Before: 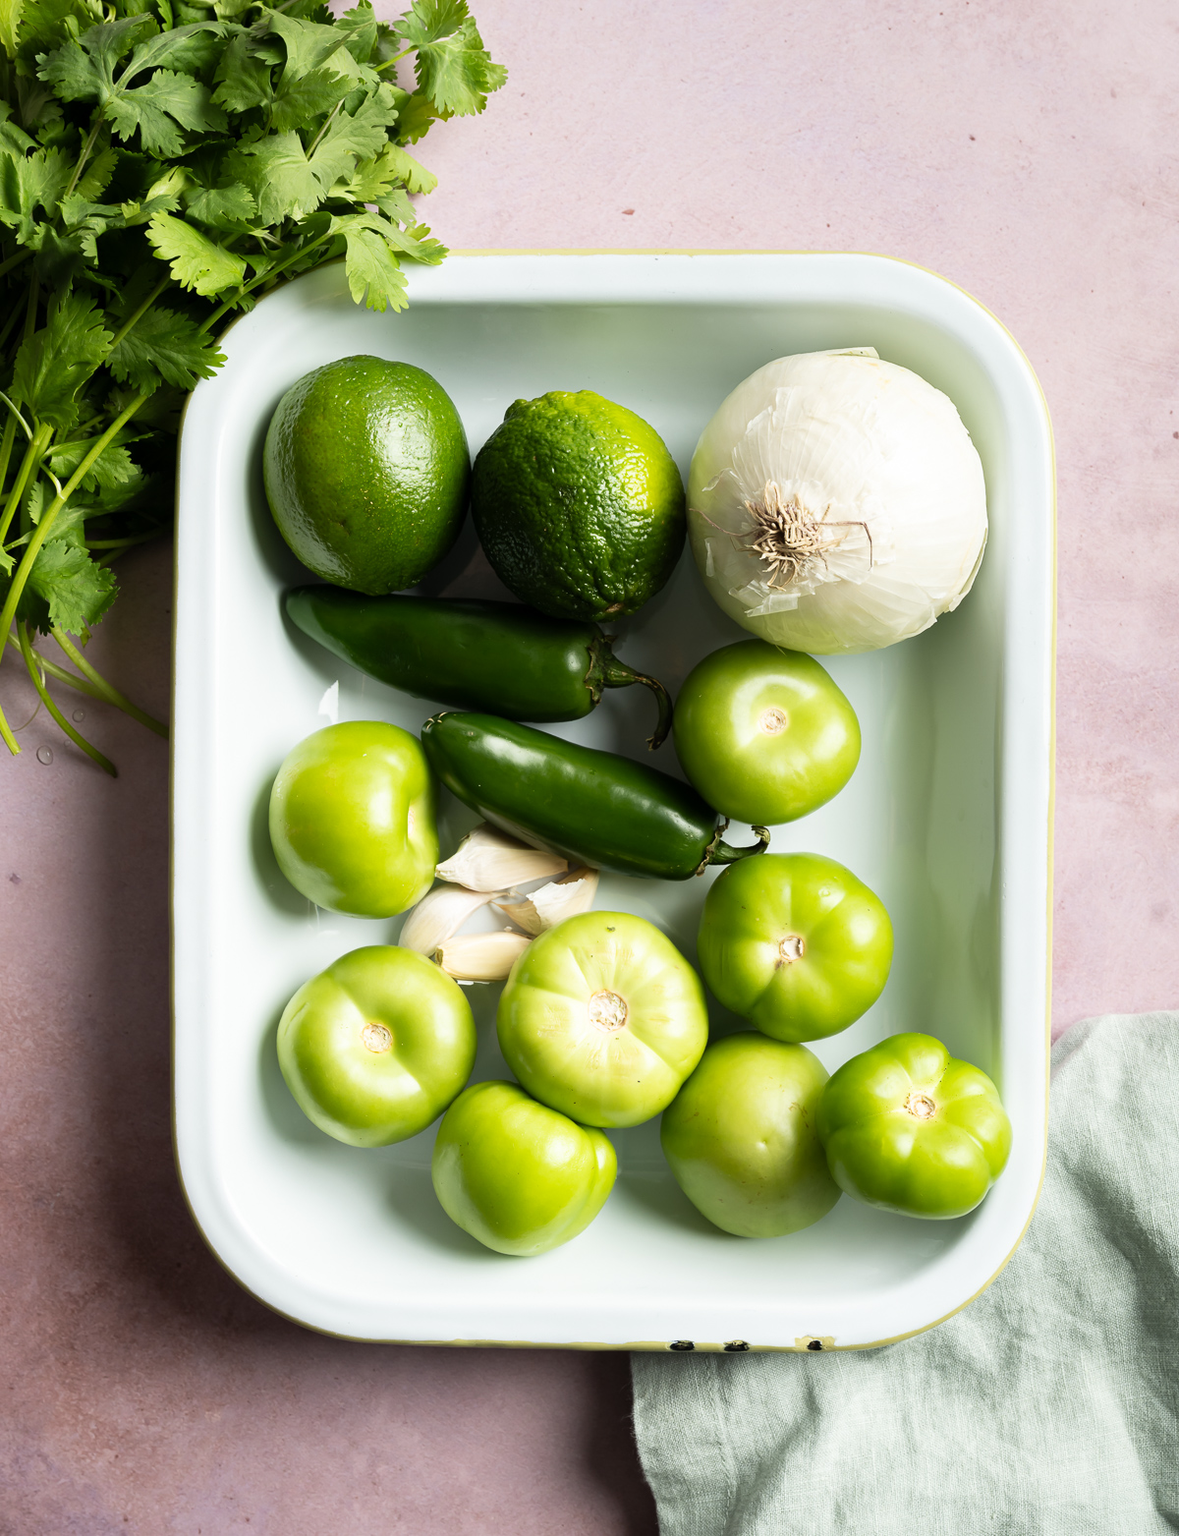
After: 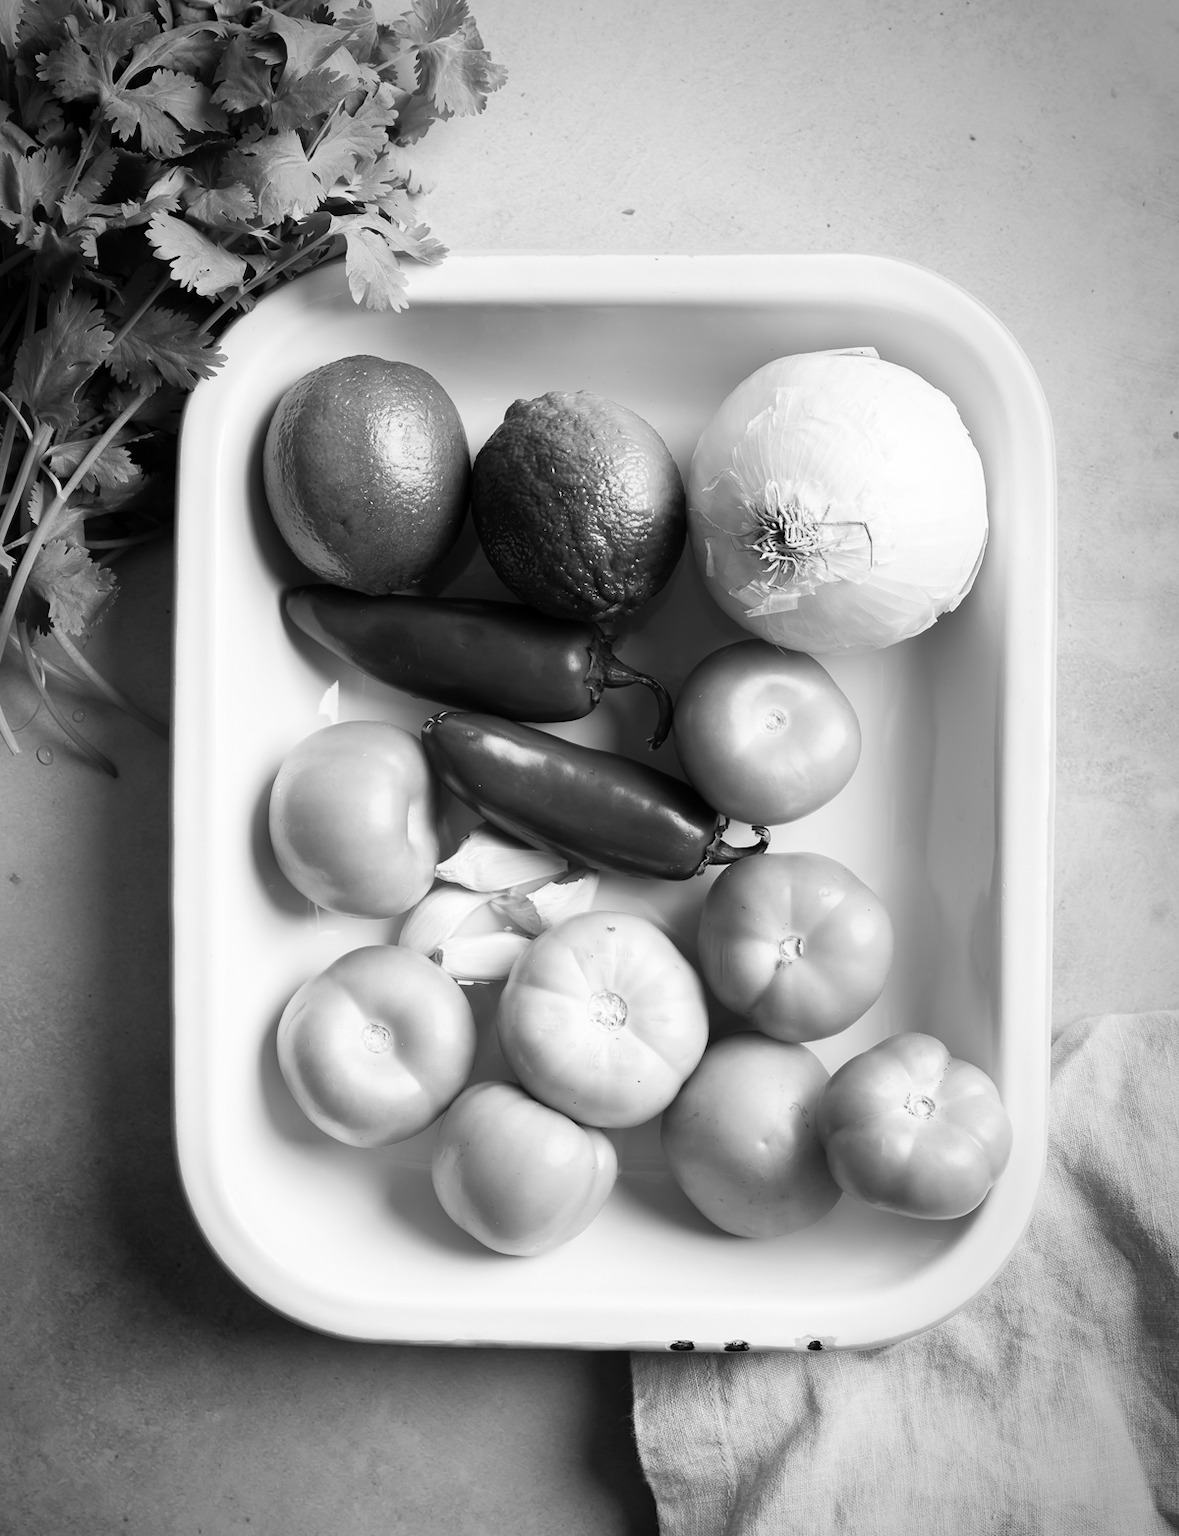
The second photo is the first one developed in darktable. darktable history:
color balance rgb: on, module defaults
monochrome: on, module defaults
vignetting: automatic ratio true
